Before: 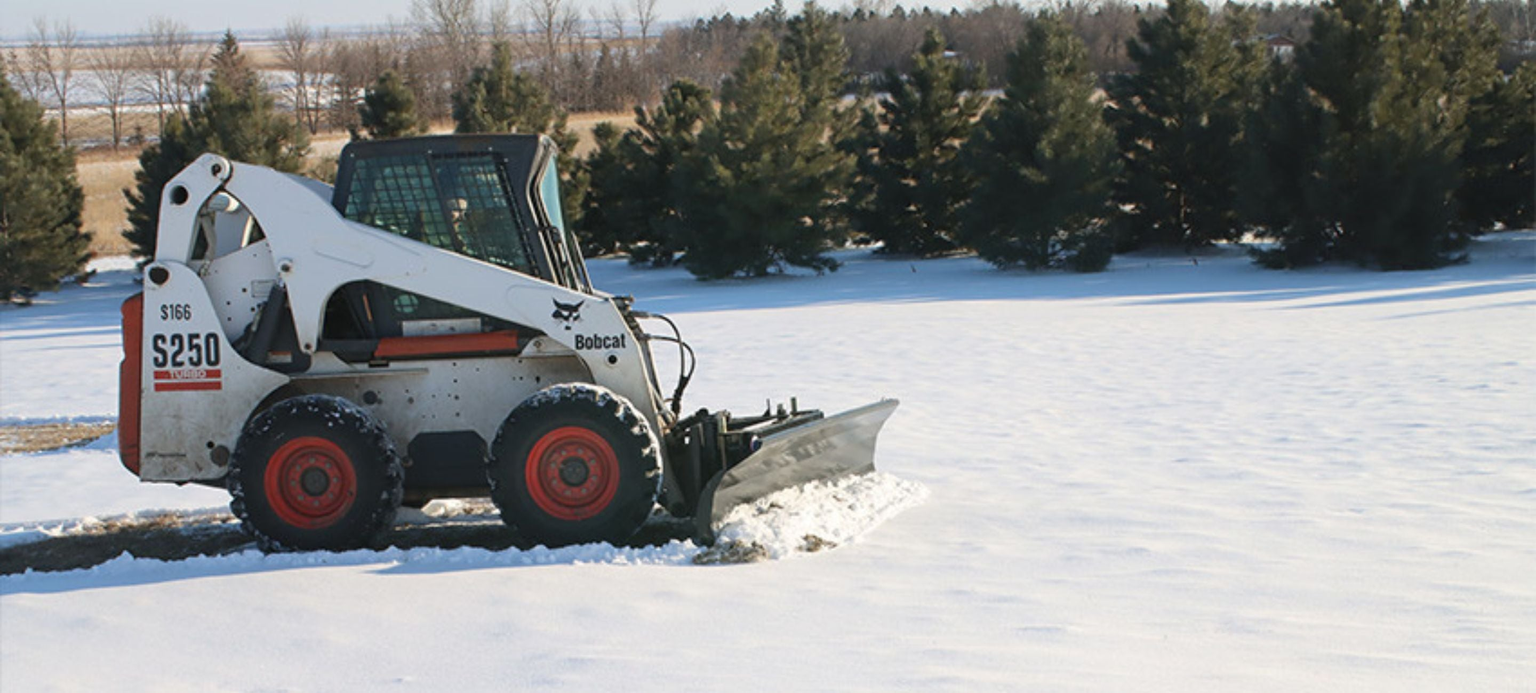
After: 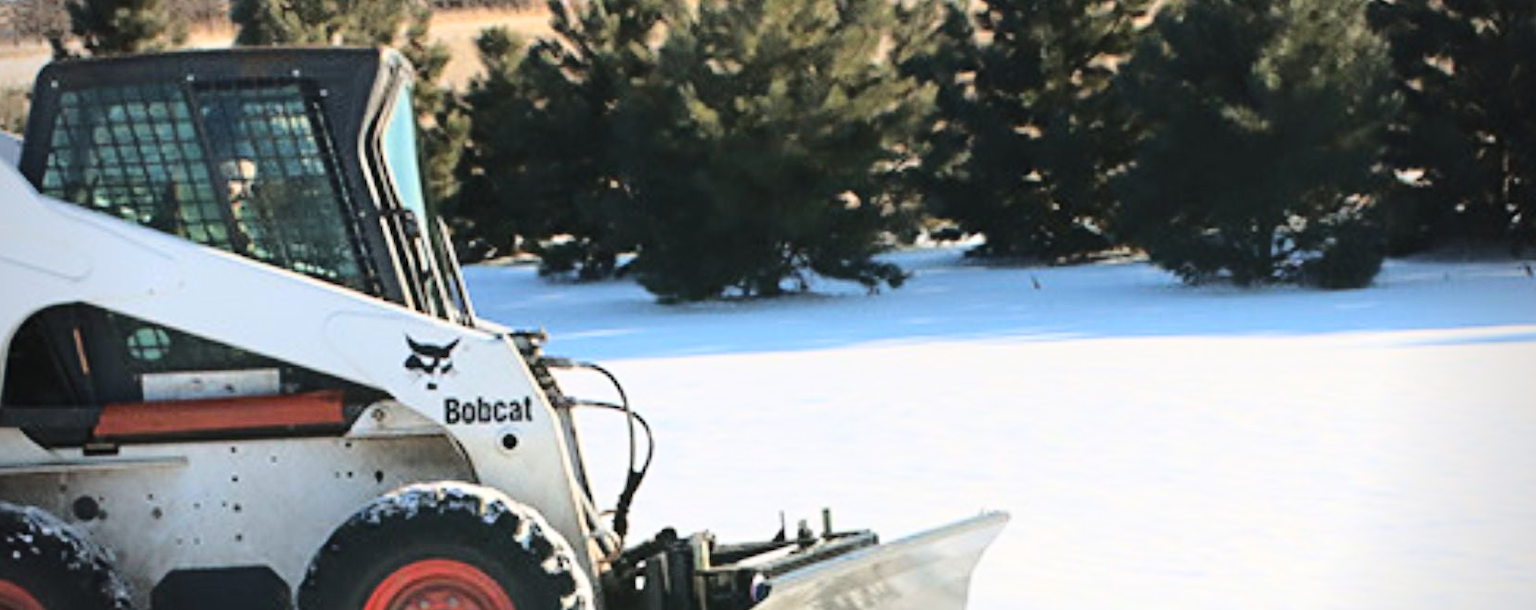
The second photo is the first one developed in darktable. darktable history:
crop: left 20.932%, top 15.471%, right 21.848%, bottom 34.081%
base curve: curves: ch0 [(0, 0) (0.032, 0.037) (0.105, 0.228) (0.435, 0.76) (0.856, 0.983) (1, 1)]
vignetting: on, module defaults
